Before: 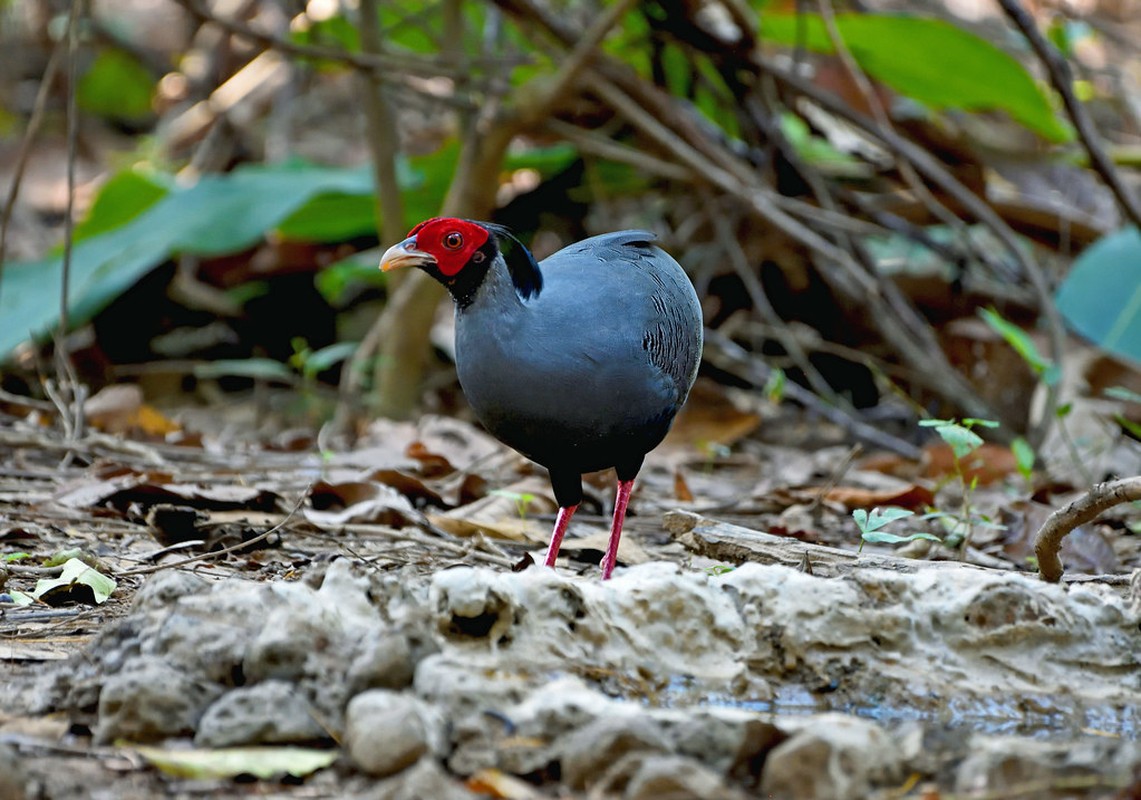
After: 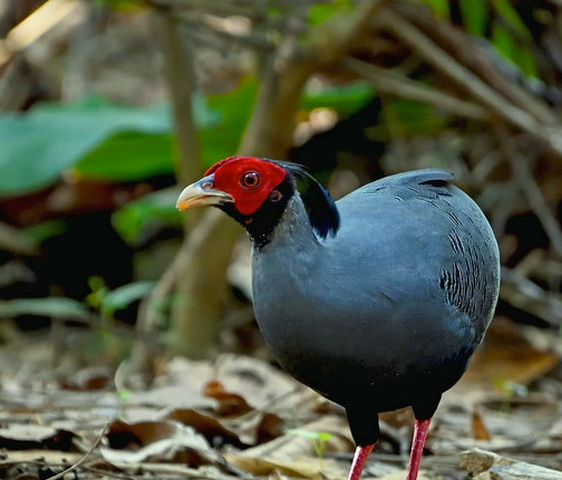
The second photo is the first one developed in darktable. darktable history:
color correction: highlights a* -5.94, highlights b* 11.19
crop: left 17.835%, top 7.675%, right 32.881%, bottom 32.213%
